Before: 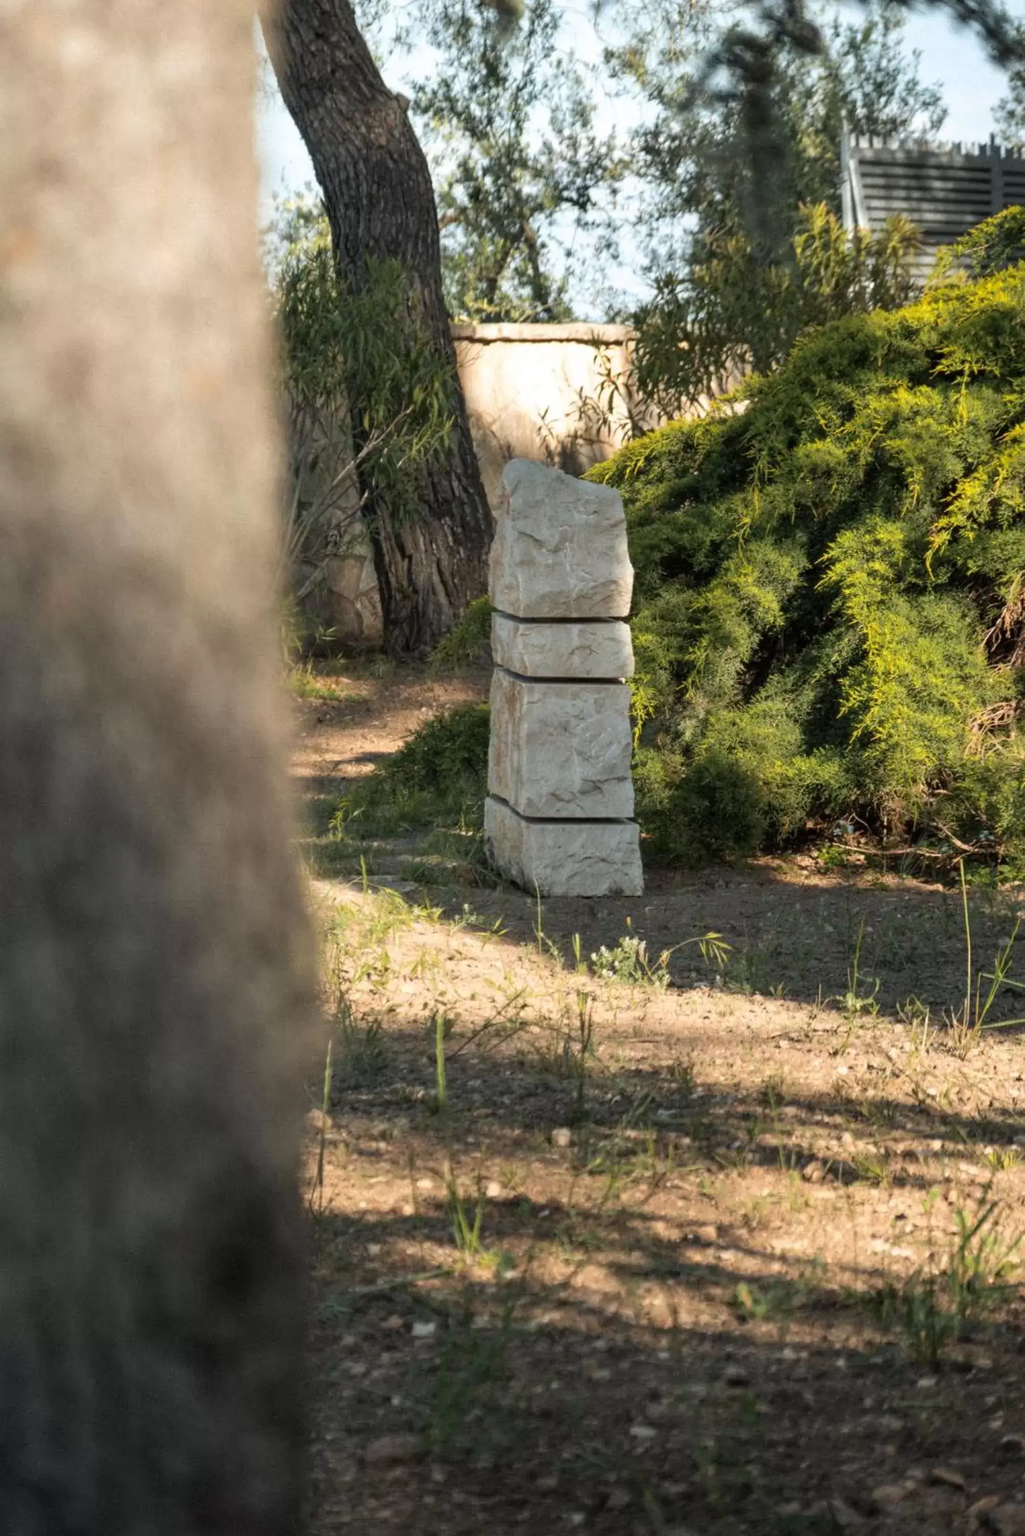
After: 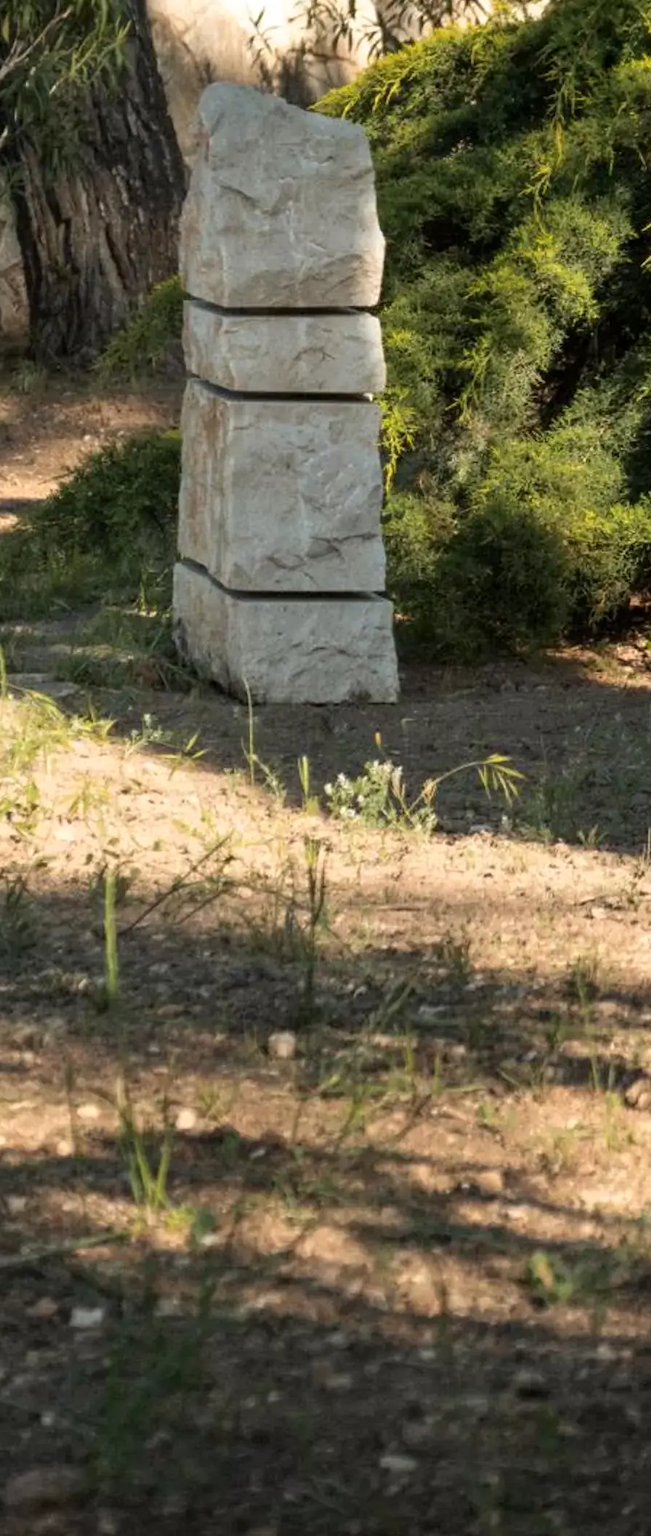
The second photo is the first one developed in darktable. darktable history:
crop: left 35.387%, top 26.116%, right 19.775%, bottom 3.385%
shadows and highlights: shadows -29.94, highlights 29.43
